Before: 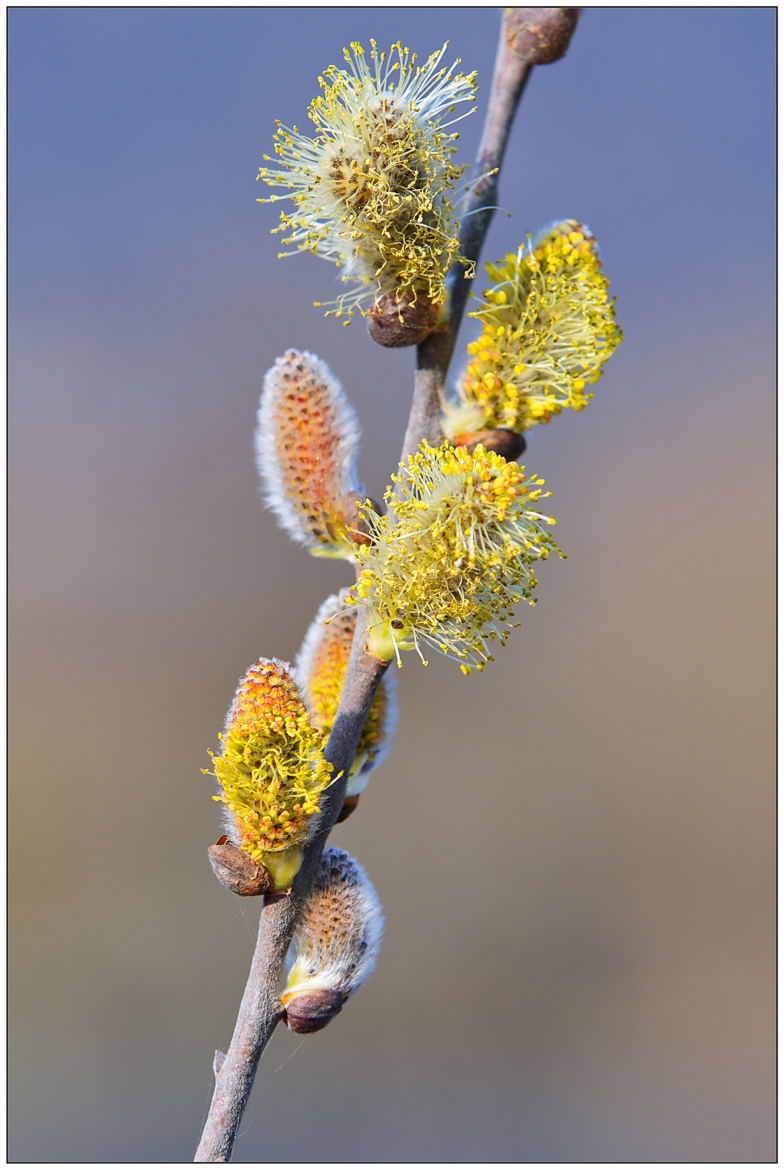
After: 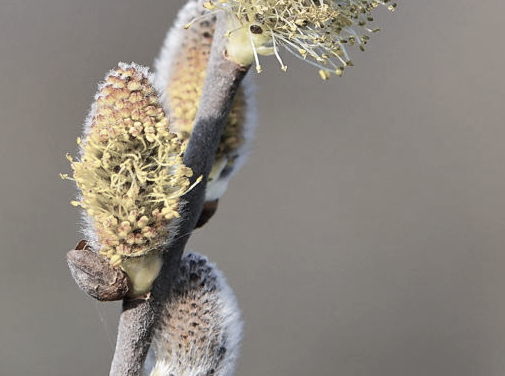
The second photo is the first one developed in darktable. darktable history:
crop: left 18.031%, top 50.931%, right 17.438%, bottom 16.854%
color correction: highlights b* -0.008, saturation 0.599
tone equalizer: edges refinement/feathering 500, mask exposure compensation -1.57 EV, preserve details no
contrast brightness saturation: contrast 0.101, saturation -0.375
